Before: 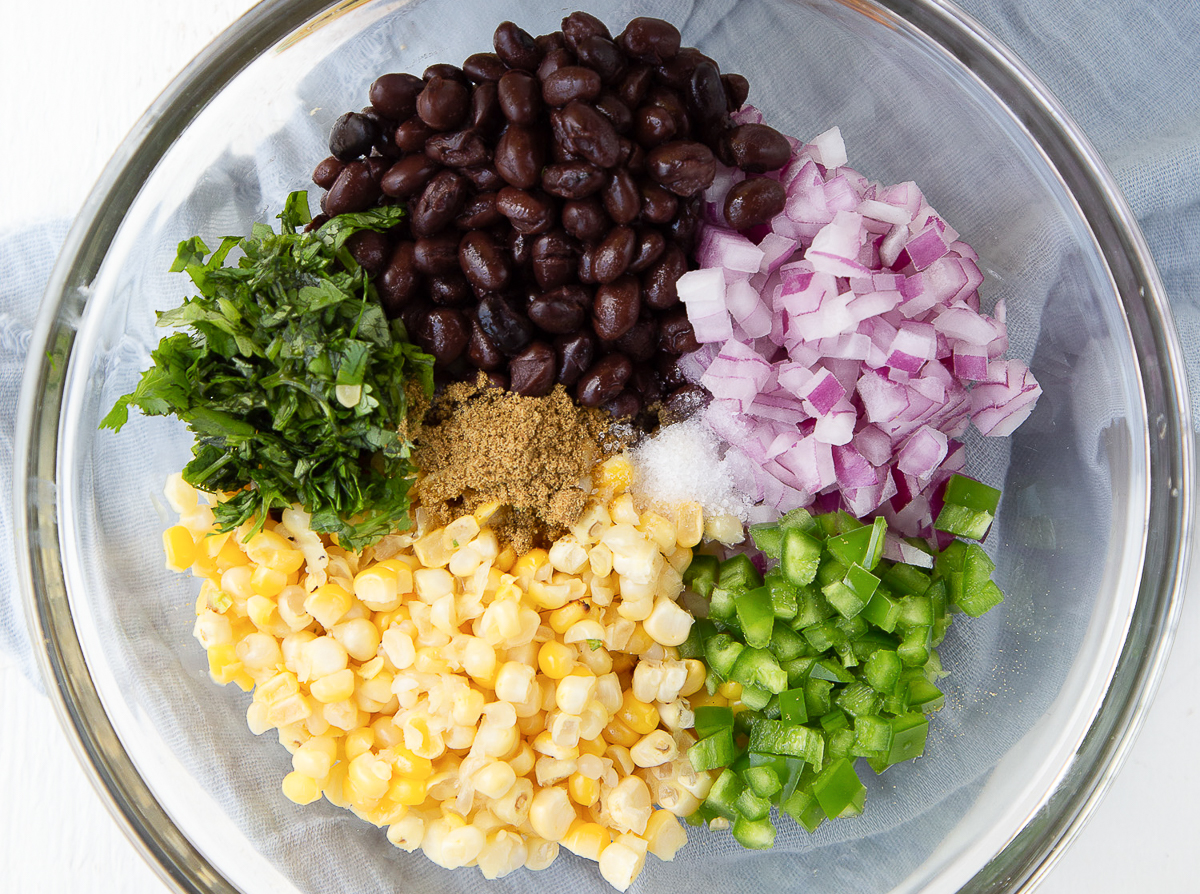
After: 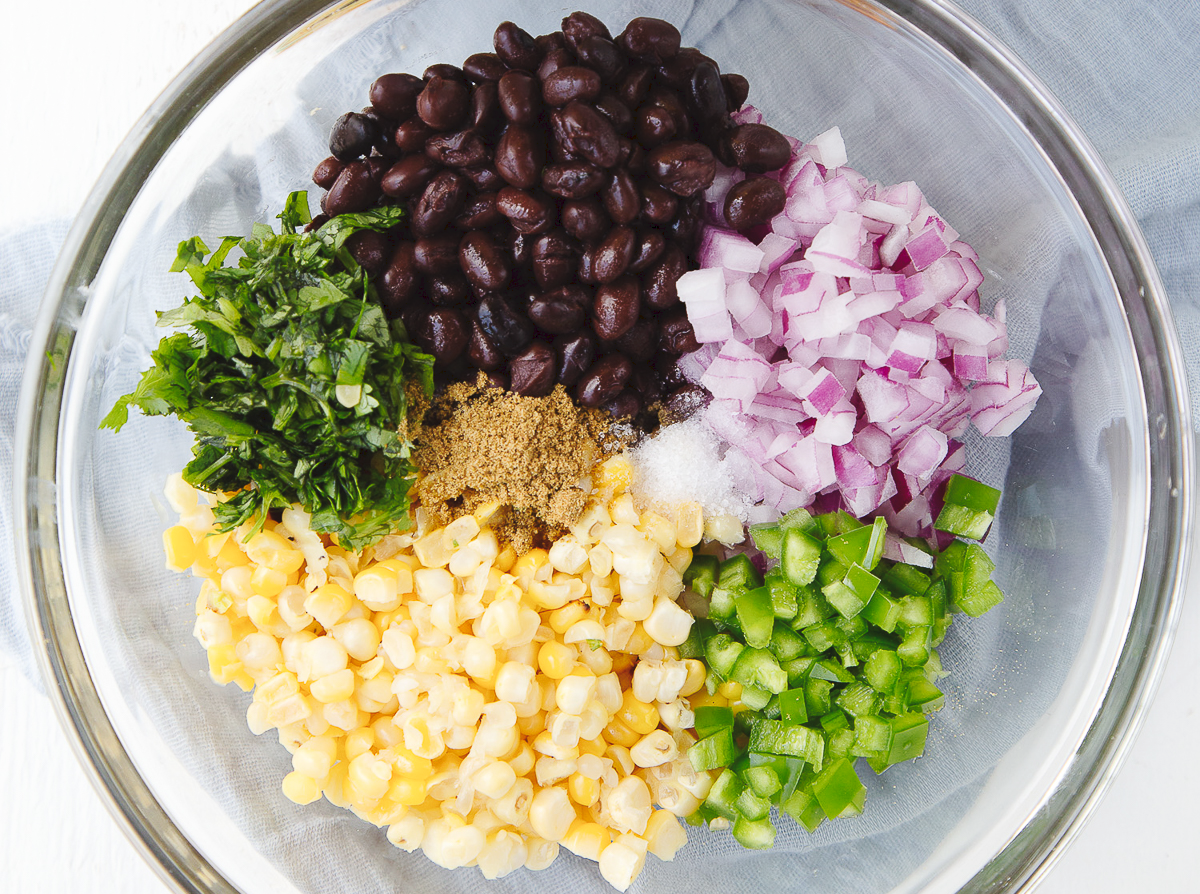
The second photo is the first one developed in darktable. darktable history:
tone curve: curves: ch0 [(0, 0) (0.003, 0.06) (0.011, 0.071) (0.025, 0.085) (0.044, 0.104) (0.069, 0.123) (0.1, 0.146) (0.136, 0.167) (0.177, 0.205) (0.224, 0.248) (0.277, 0.309) (0.335, 0.384) (0.399, 0.467) (0.468, 0.553) (0.543, 0.633) (0.623, 0.698) (0.709, 0.769) (0.801, 0.841) (0.898, 0.912) (1, 1)], preserve colors none
